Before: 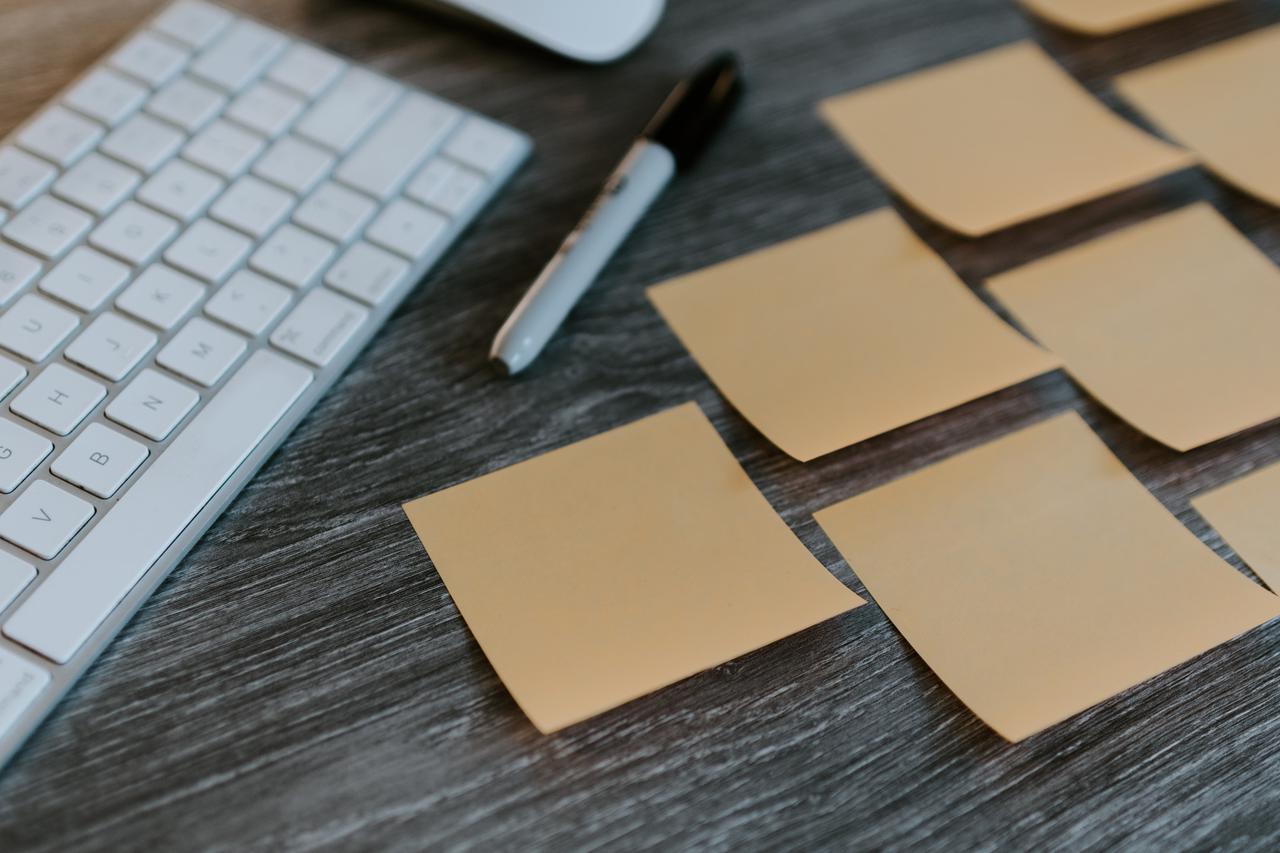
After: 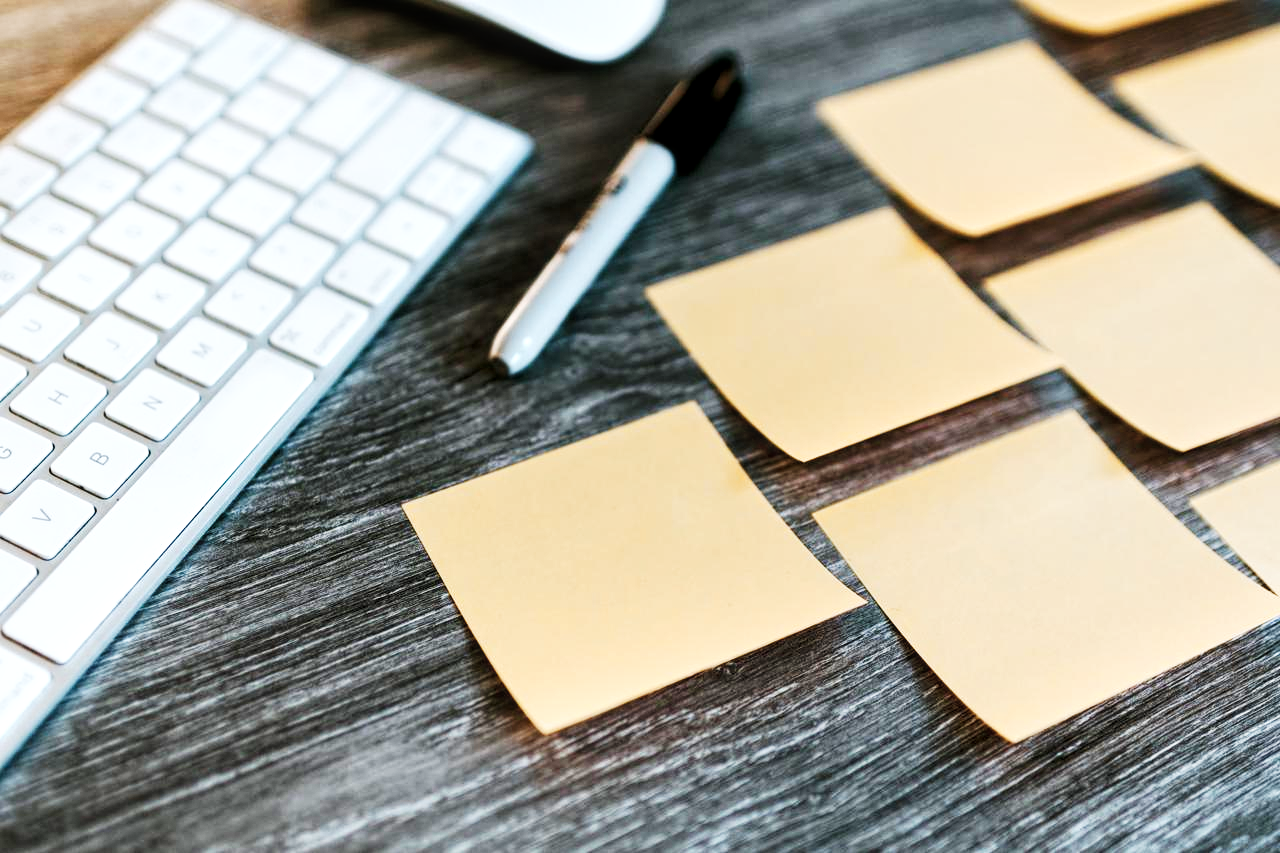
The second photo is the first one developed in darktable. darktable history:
color correction: highlights a* -0.182, highlights b* -0.124
base curve: curves: ch0 [(0, 0) (0.007, 0.004) (0.027, 0.03) (0.046, 0.07) (0.207, 0.54) (0.442, 0.872) (0.673, 0.972) (1, 1)], preserve colors none
local contrast: highlights 99%, shadows 86%, detail 160%, midtone range 0.2
